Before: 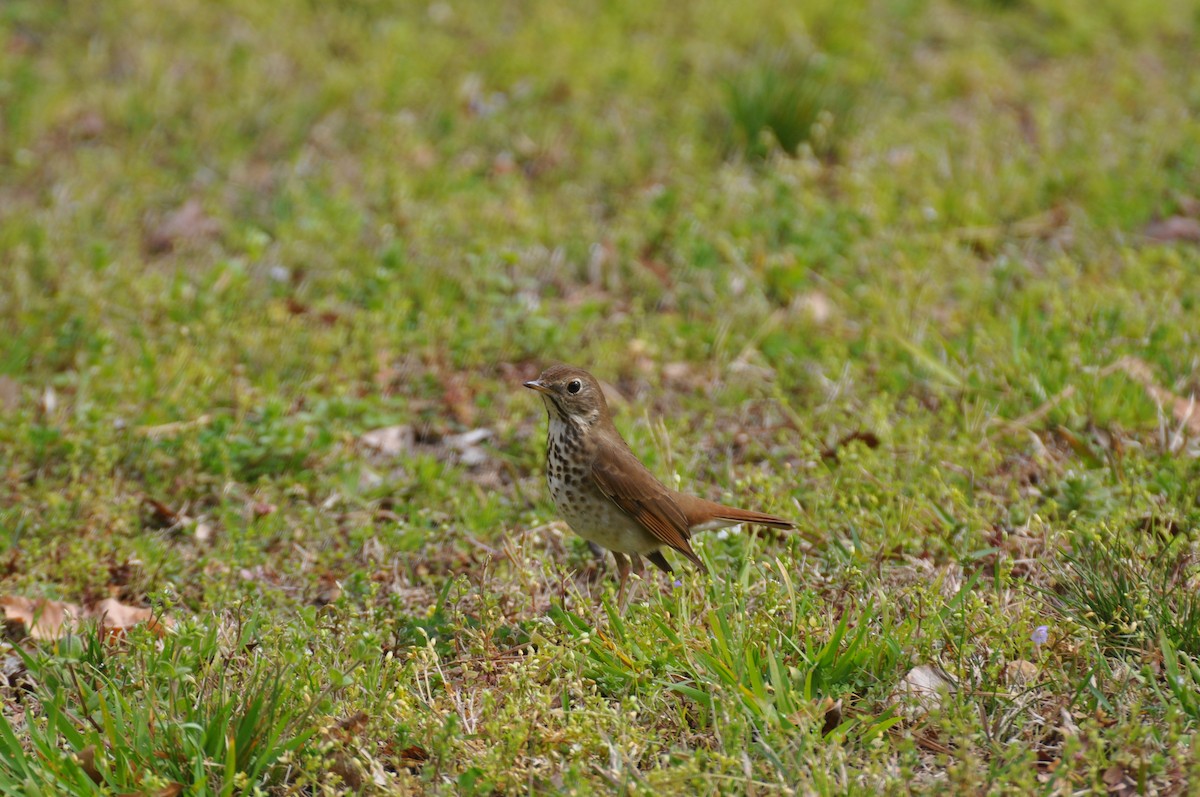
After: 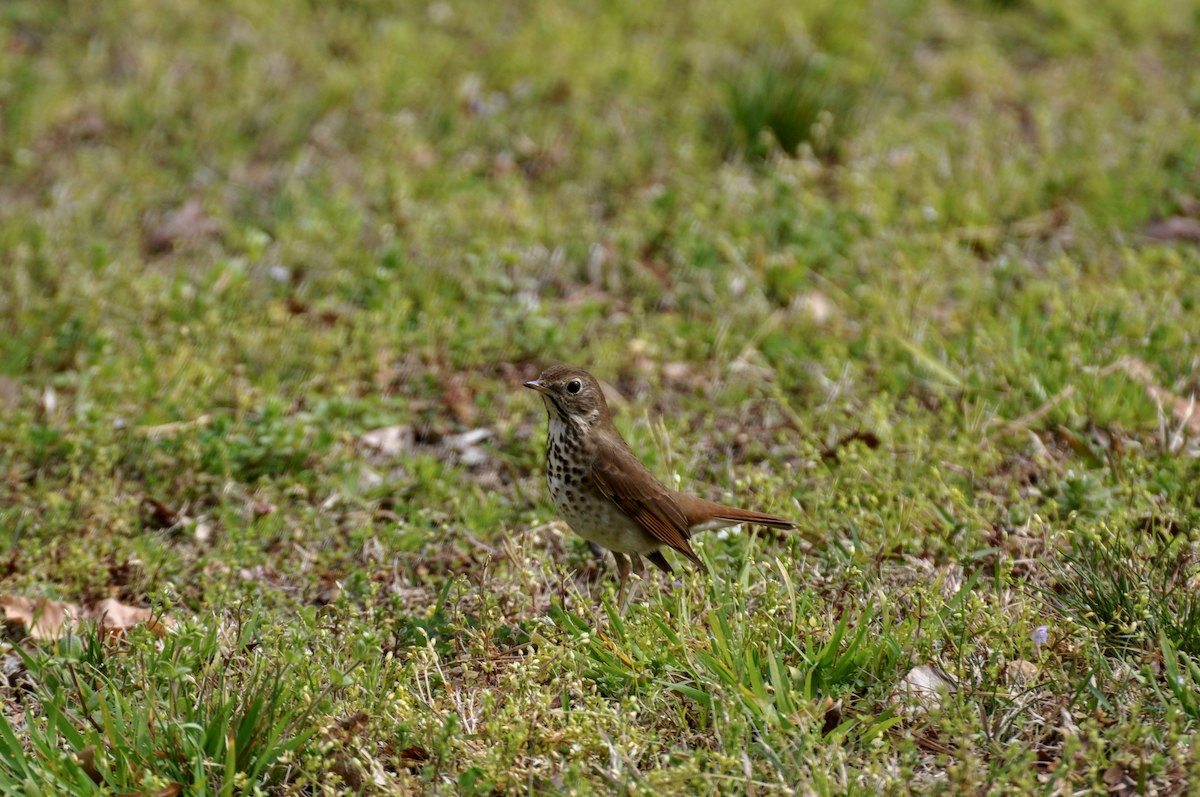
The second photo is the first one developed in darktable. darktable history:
local contrast: detail 150%
contrast brightness saturation: contrast -0.08, brightness -0.04, saturation -0.11
